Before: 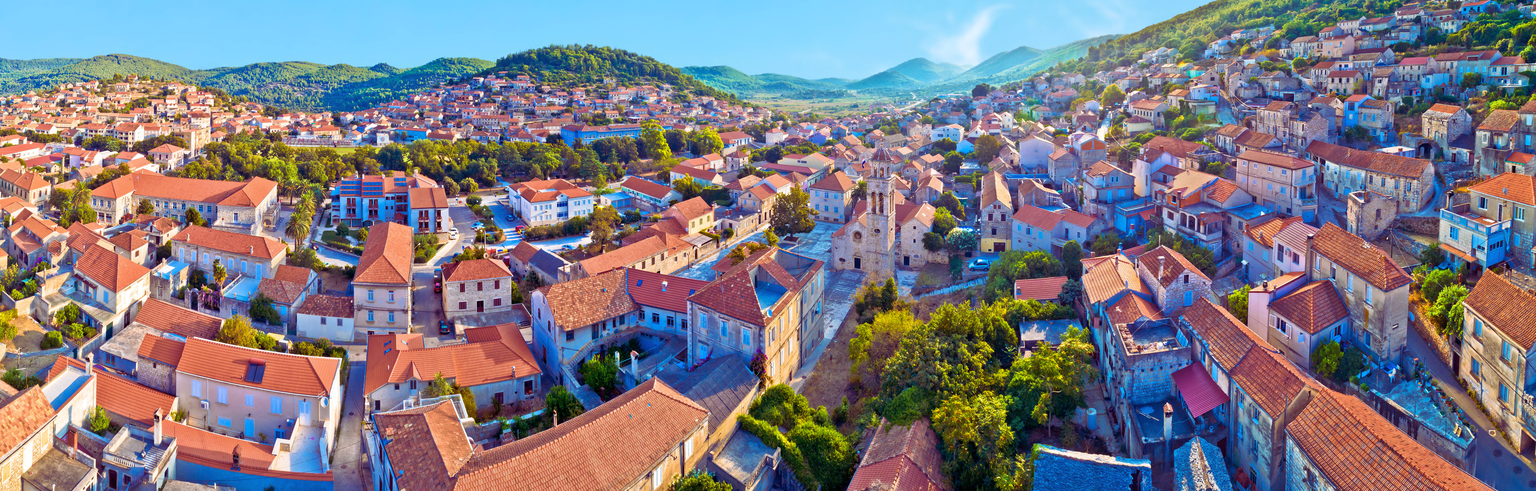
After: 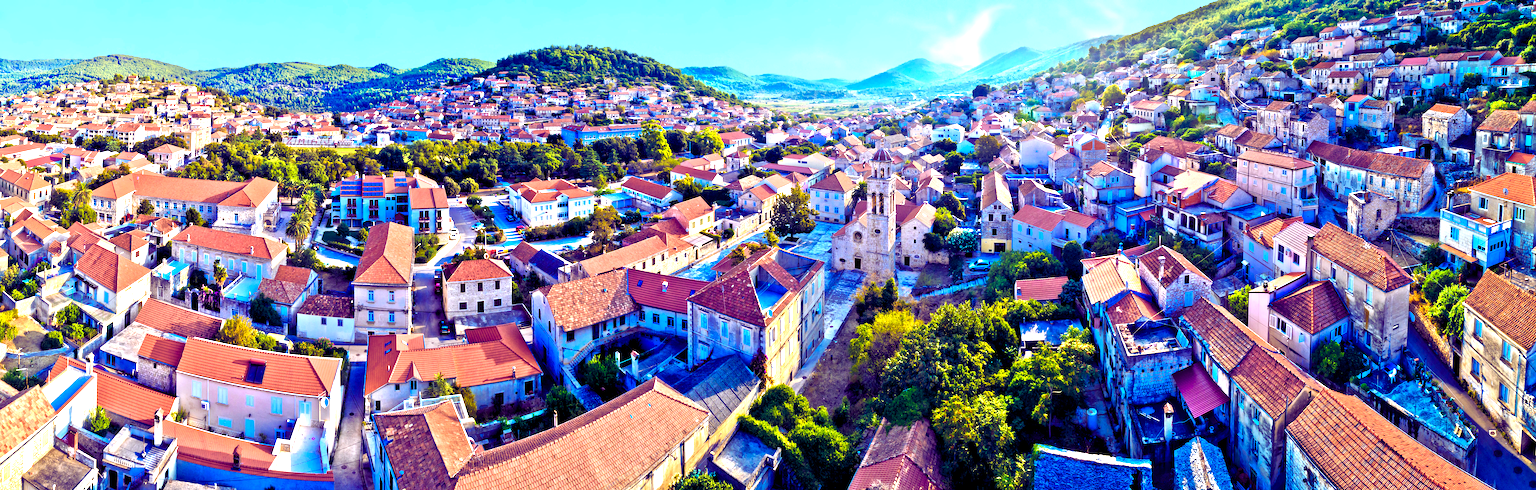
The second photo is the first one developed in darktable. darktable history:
color balance rgb: shadows lift › luminance -41.13%, shadows lift › chroma 14.13%, shadows lift › hue 260°, power › luminance -3.76%, power › chroma 0.56%, power › hue 40.37°, highlights gain › luminance 16.81%, highlights gain › chroma 2.94%, highlights gain › hue 260°, global offset › luminance -0.29%, global offset › chroma 0.31%, global offset › hue 260°, perceptual saturation grading › global saturation 20%, perceptual saturation grading › highlights -13.92%, perceptual saturation grading › shadows 50%
tone equalizer: -8 EV -0.75 EV, -7 EV -0.7 EV, -6 EV -0.6 EV, -5 EV -0.4 EV, -3 EV 0.4 EV, -2 EV 0.6 EV, -1 EV 0.7 EV, +0 EV 0.75 EV, edges refinement/feathering 500, mask exposure compensation -1.57 EV, preserve details no
